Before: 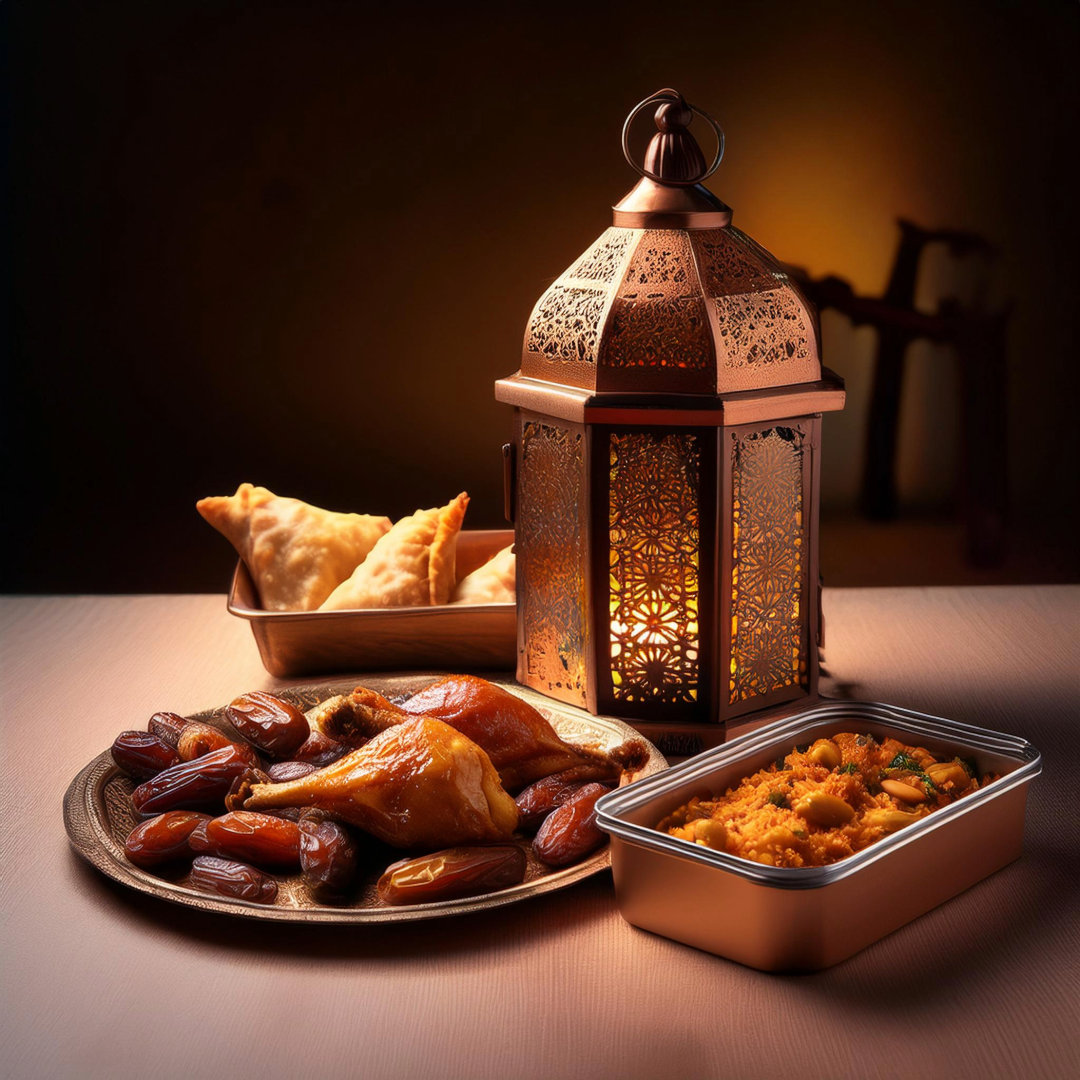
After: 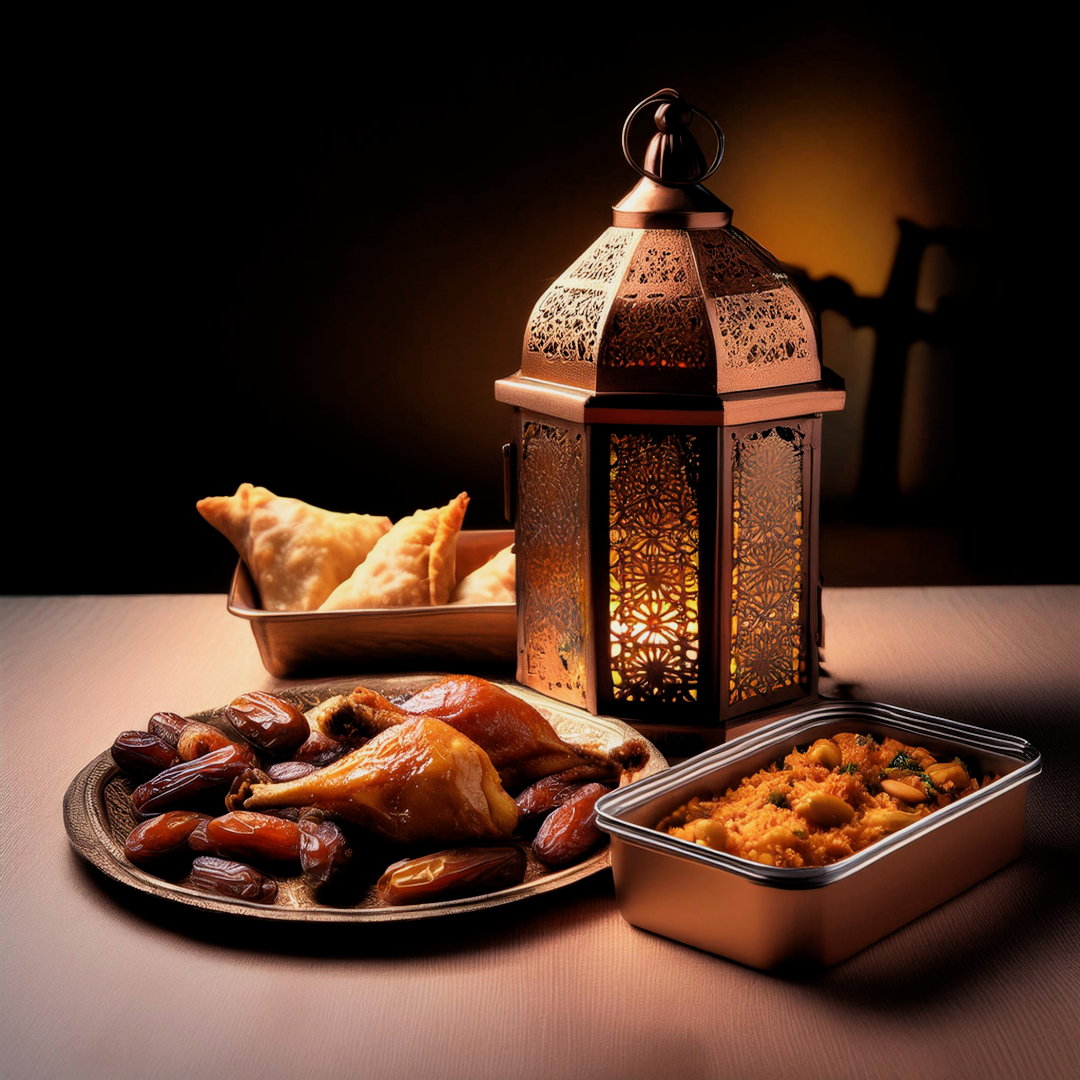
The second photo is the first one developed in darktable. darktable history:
filmic rgb: black relative exposure -11.91 EV, white relative exposure 5.44 EV, hardness 4.49, latitude 49.63%, contrast 1.14, add noise in highlights 0.002, color science v3 (2019), use custom middle-gray values true, contrast in highlights soft
